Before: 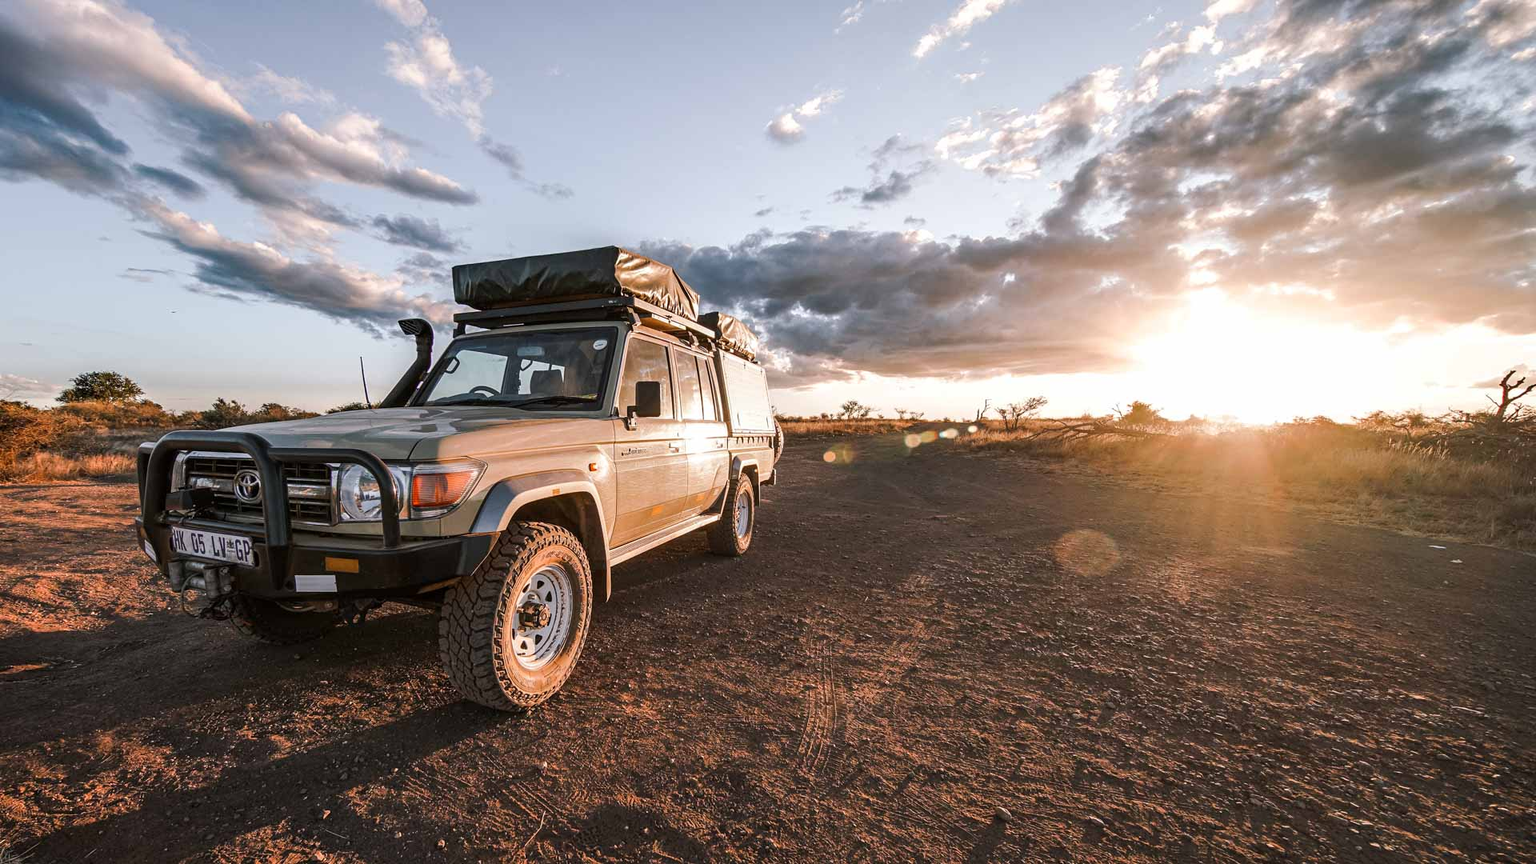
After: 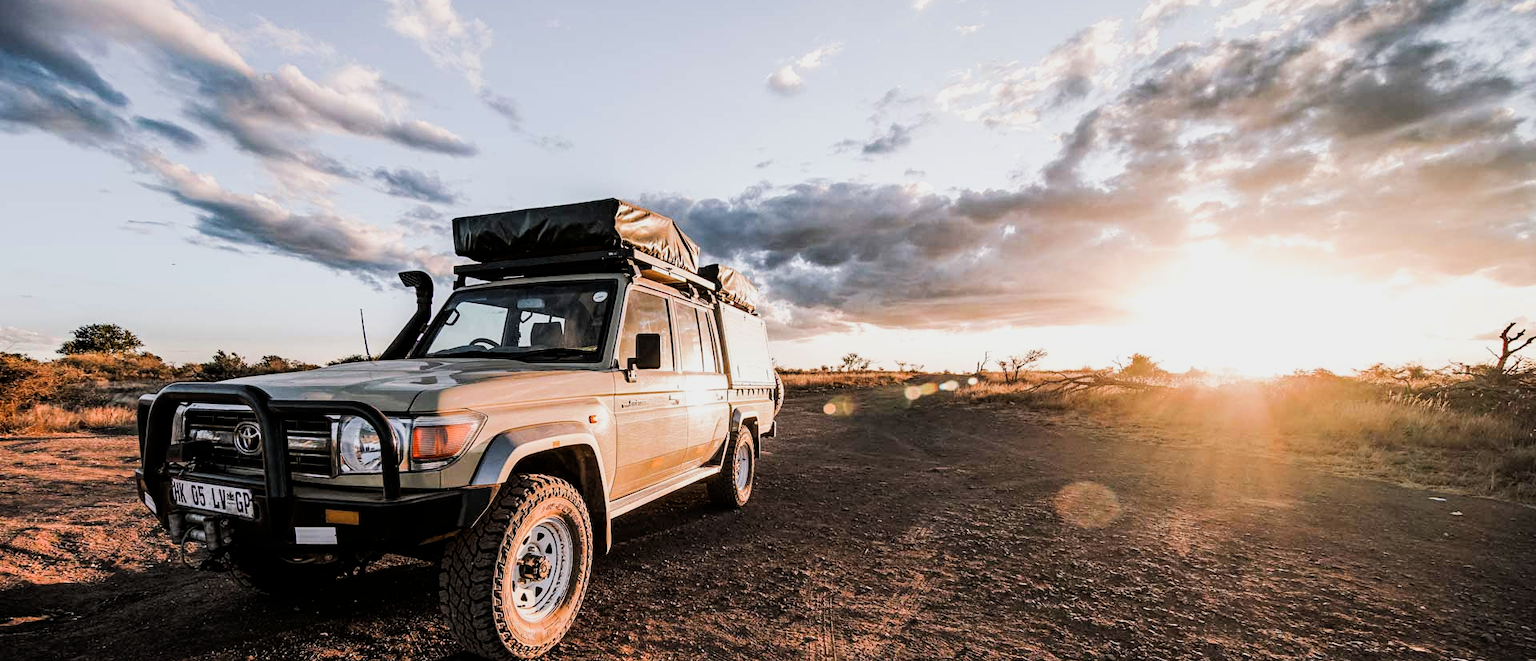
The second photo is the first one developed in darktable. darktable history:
exposure: black level correction 0, exposure 0.3 EV, compensate highlight preservation false
filmic rgb: black relative exposure -5.03 EV, white relative exposure 3.97 EV, hardness 2.88, contrast 1.3, highlights saturation mix -30.94%
crop: top 5.578%, bottom 17.847%
